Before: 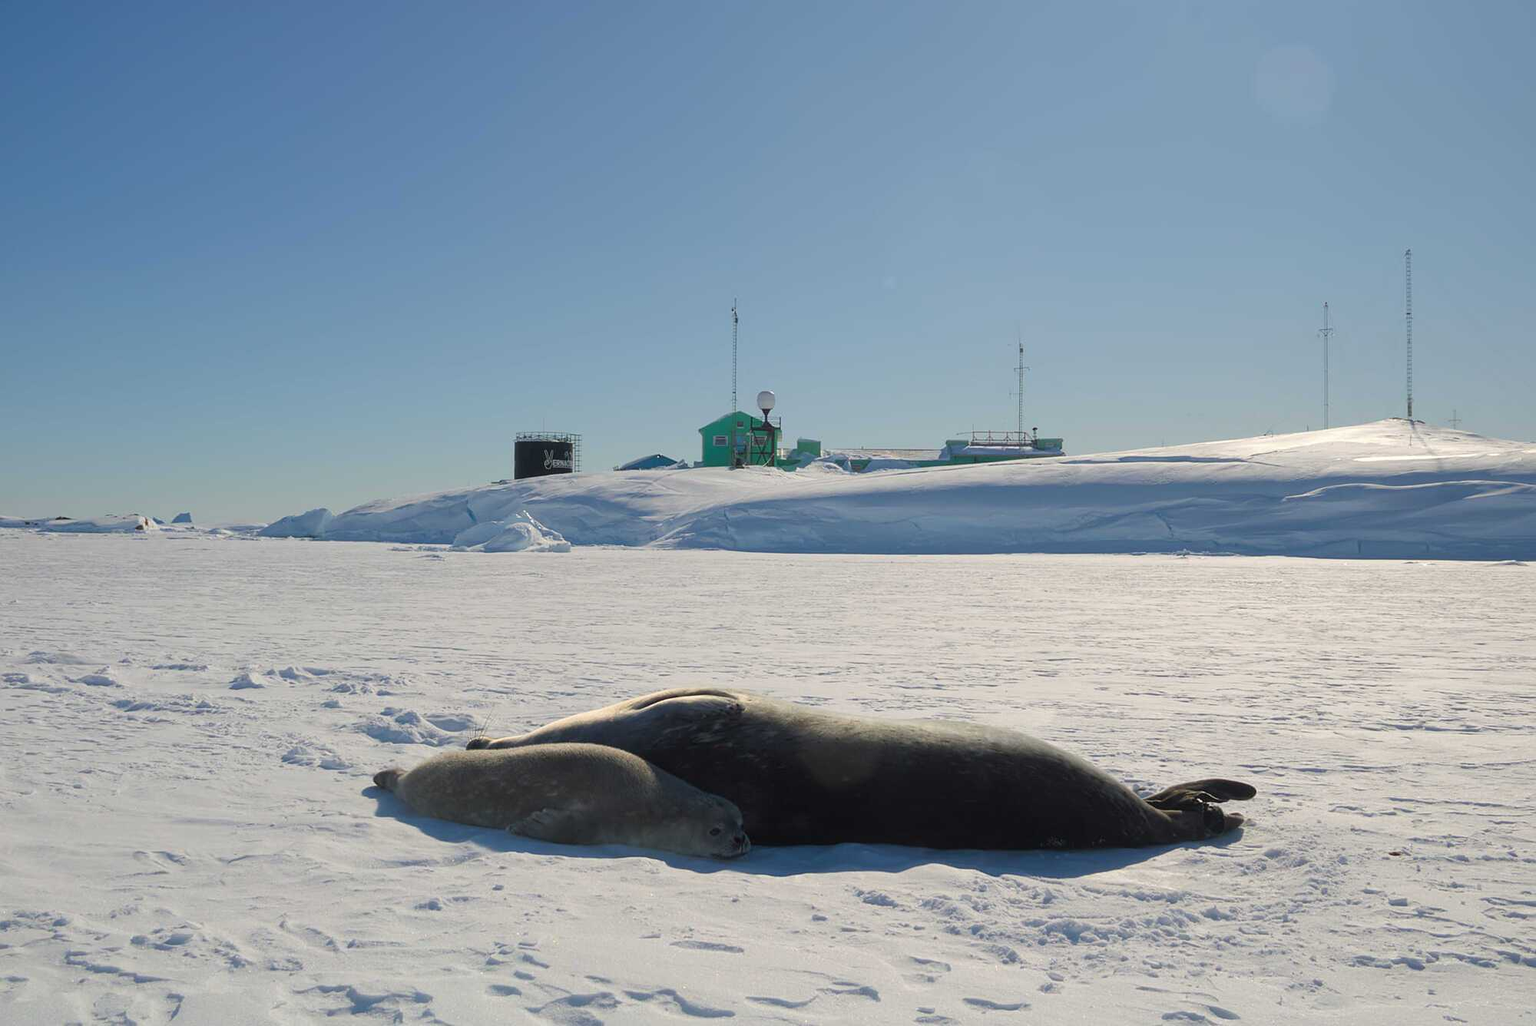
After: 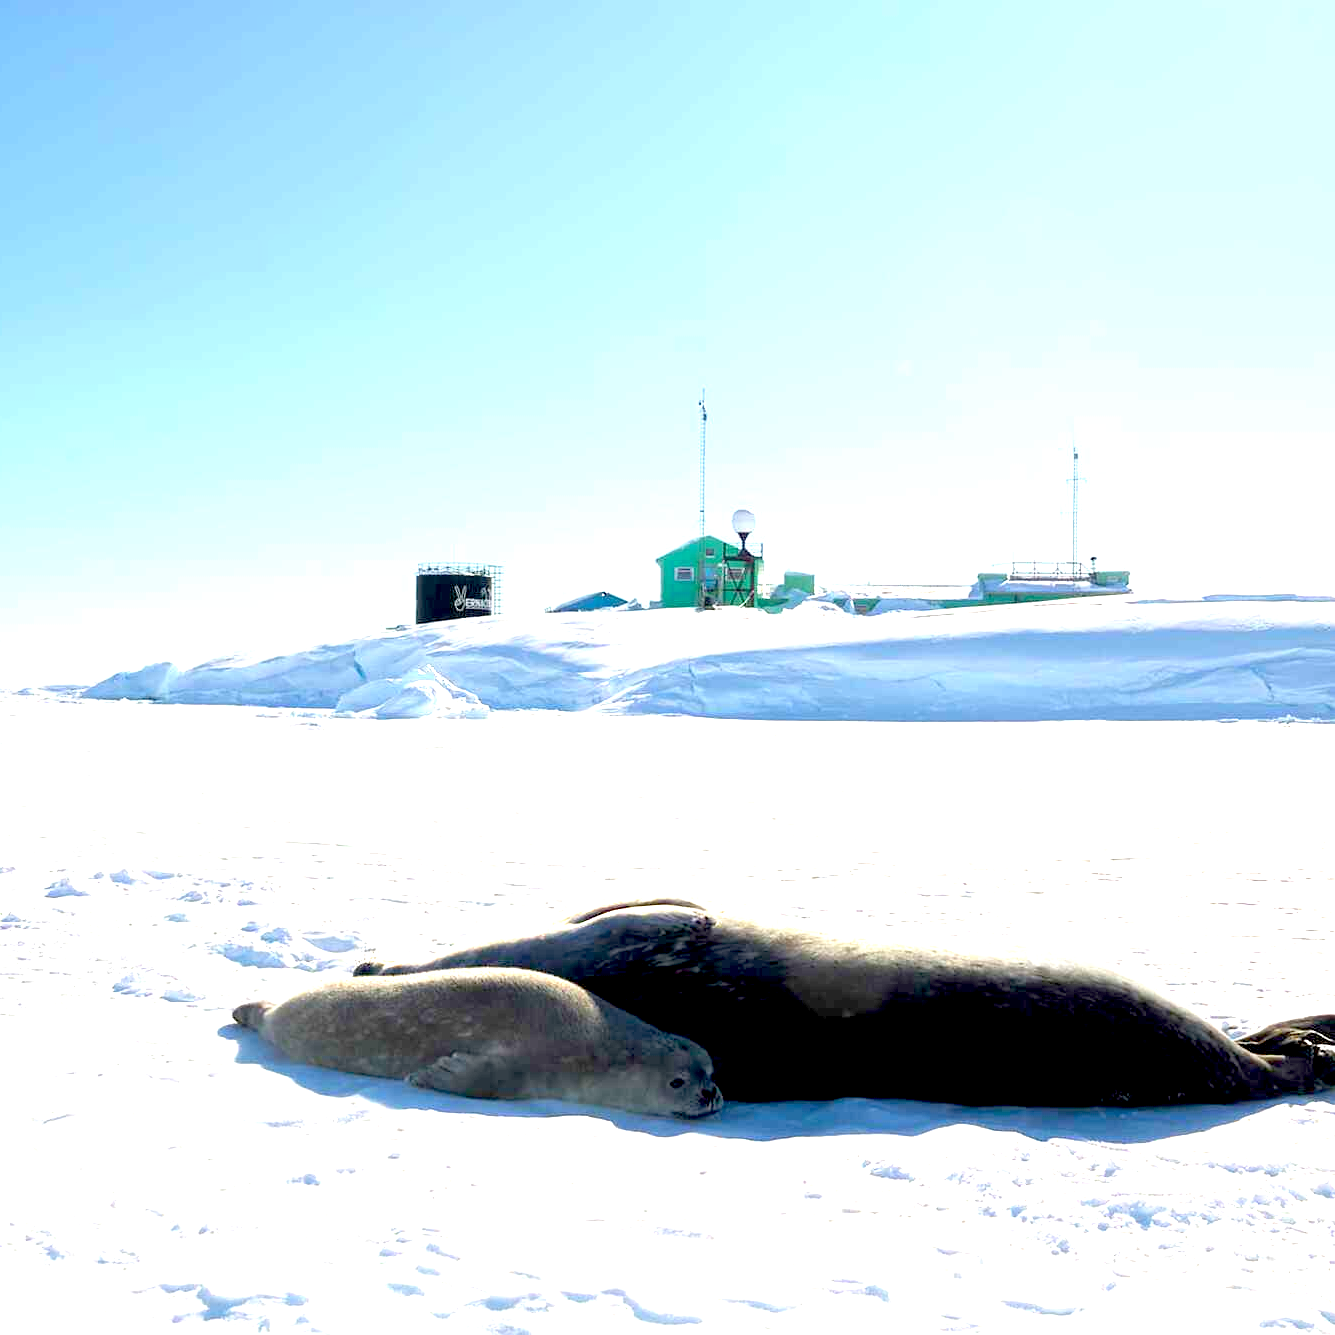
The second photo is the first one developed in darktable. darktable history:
exposure: black level correction 0.015, exposure 1.788 EV, compensate highlight preservation false
crop and rotate: left 12.737%, right 20.51%
